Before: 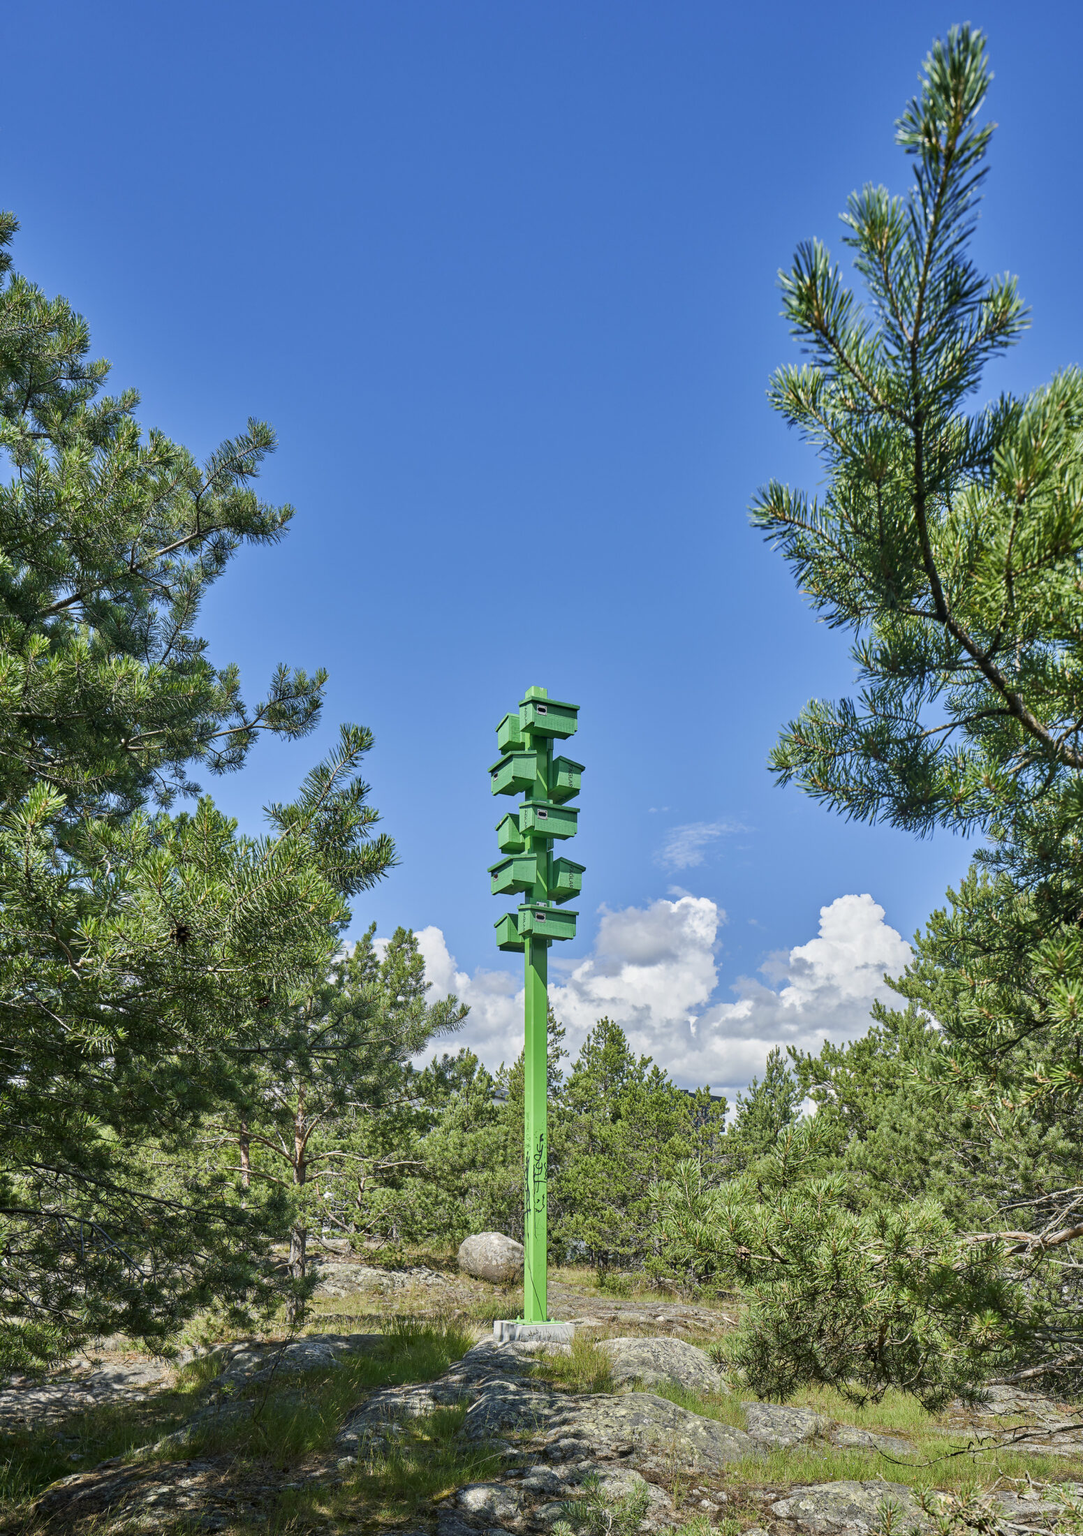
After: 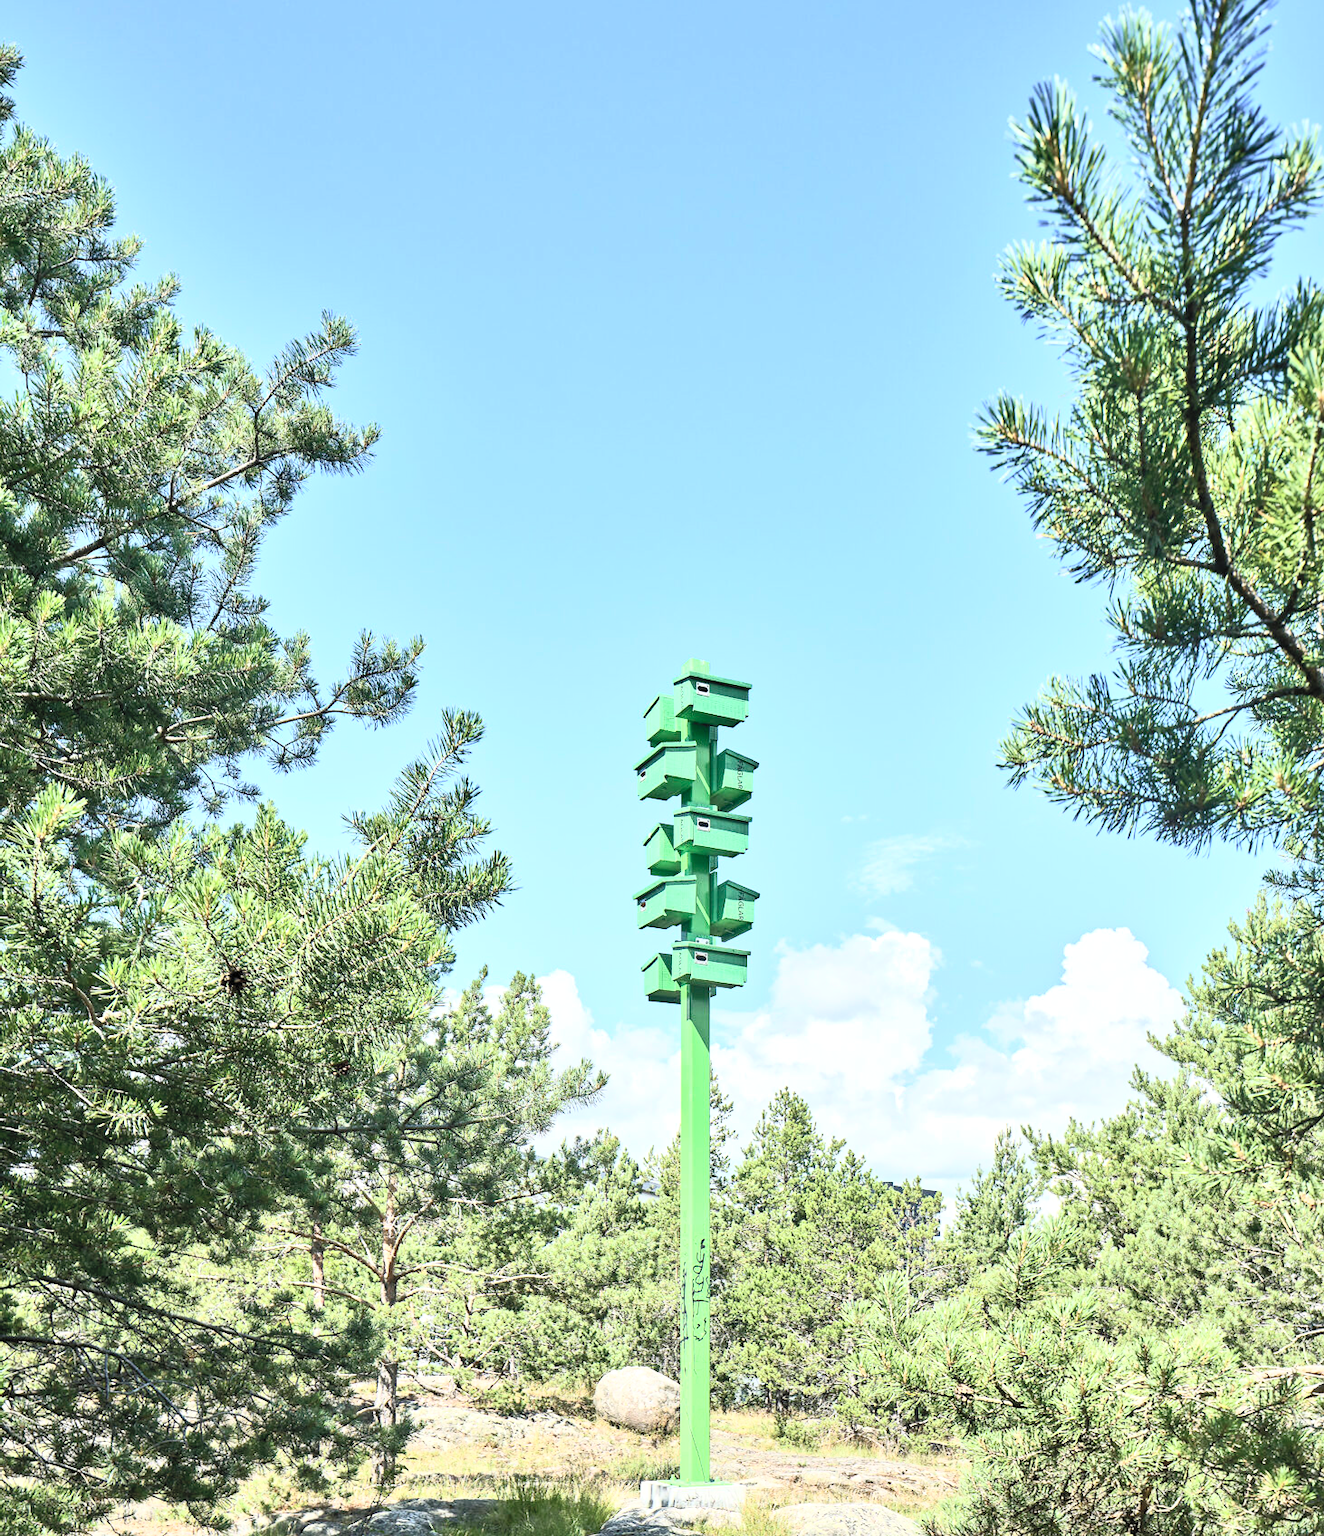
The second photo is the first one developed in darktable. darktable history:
crop and rotate: angle 0.03°, top 11.643%, right 5.651%, bottom 11.189%
contrast brightness saturation: contrast 0.43, brightness 0.56, saturation -0.19
exposure: exposure 0.559 EV, compensate highlight preservation false
